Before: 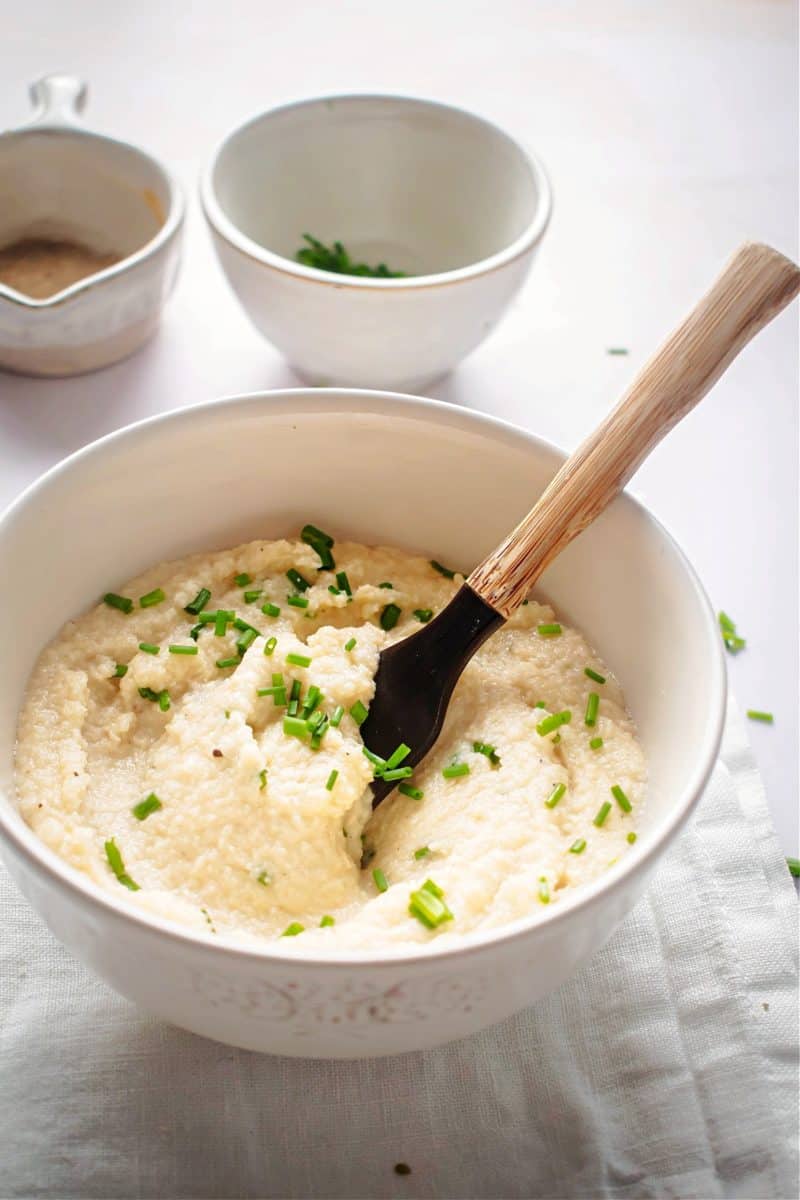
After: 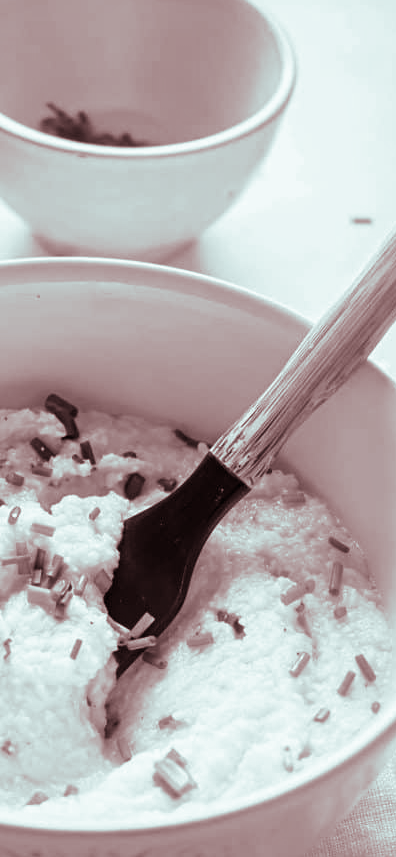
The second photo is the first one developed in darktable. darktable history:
split-toning: shadows › saturation 0.3, highlights › hue 180°, highlights › saturation 0.3, compress 0%
monochrome: a 32, b 64, size 2.3
base curve: curves: ch0 [(0, 0) (0.303, 0.277) (1, 1)]
crop: left 32.075%, top 10.976%, right 18.355%, bottom 17.596%
